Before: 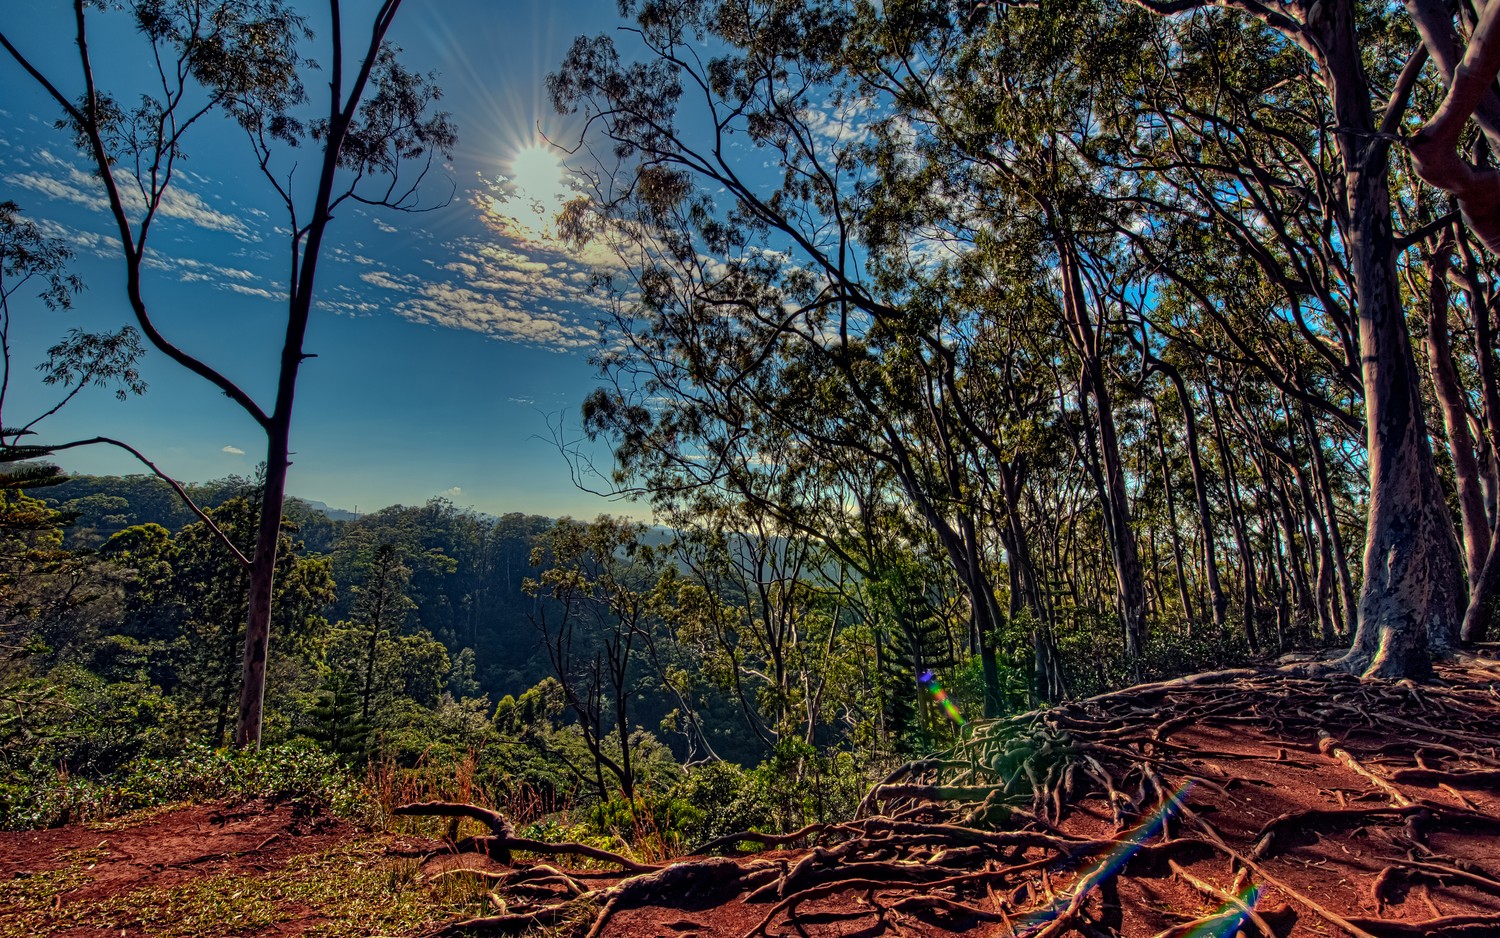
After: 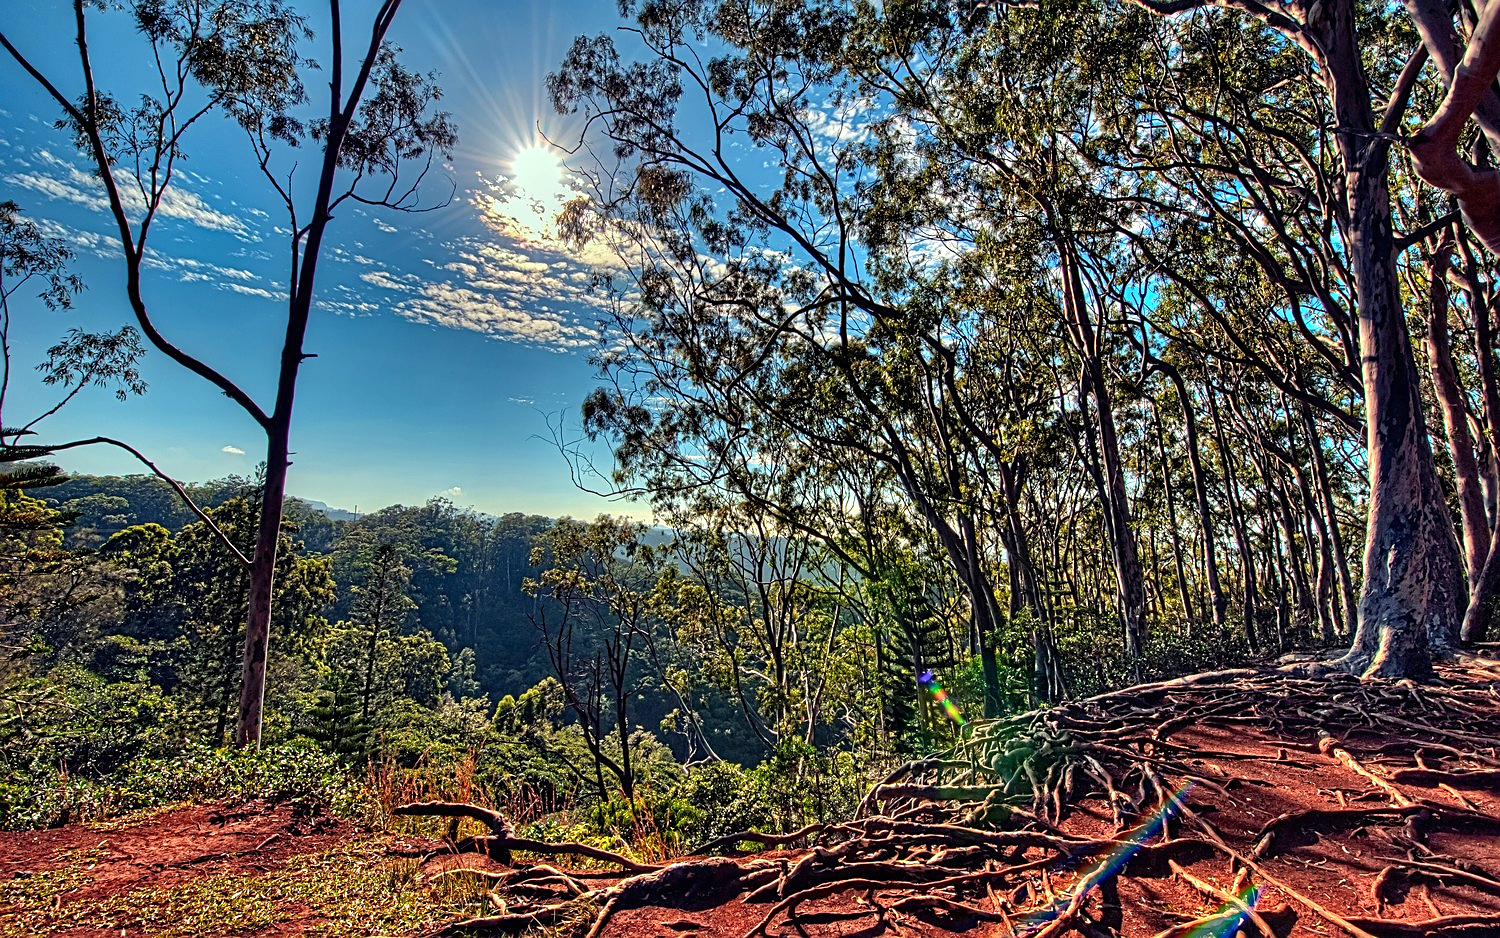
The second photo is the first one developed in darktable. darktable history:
exposure: black level correction 0, exposure 0.894 EV, compensate exposure bias true, compensate highlight preservation false
sharpen: amount 0.497
